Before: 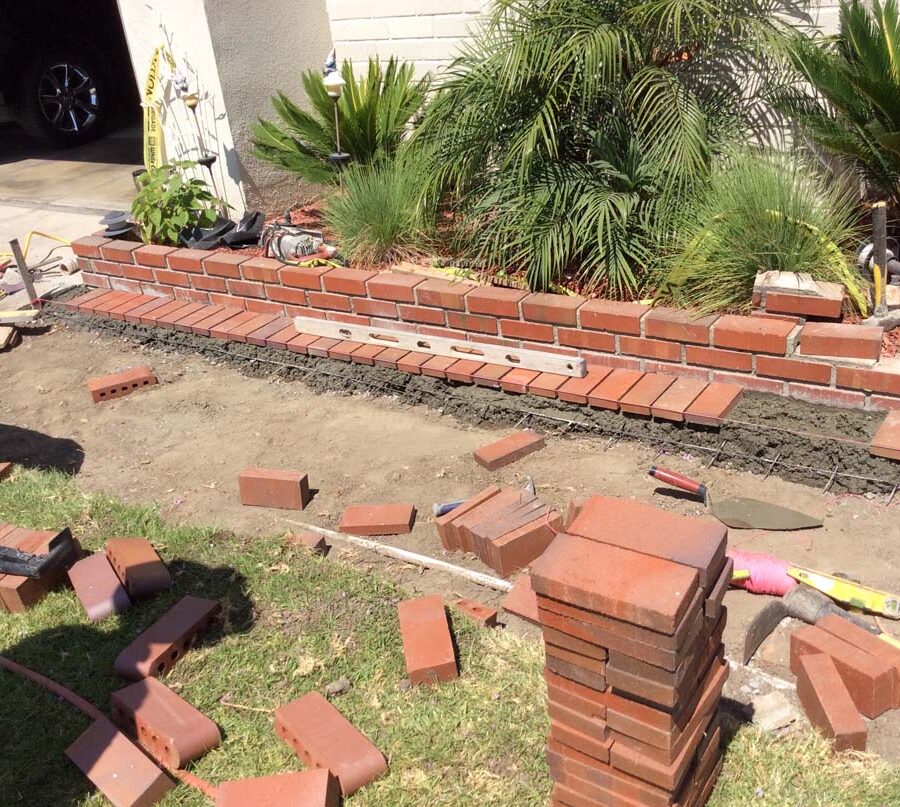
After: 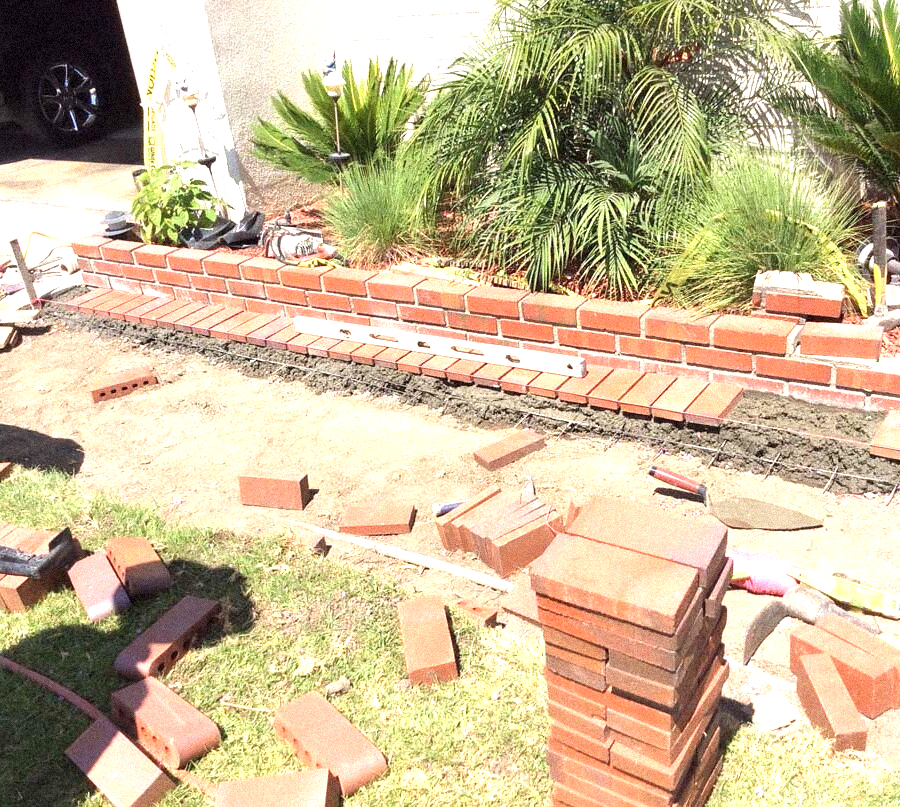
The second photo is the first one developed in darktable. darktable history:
grain: strength 35%, mid-tones bias 0%
tone equalizer: on, module defaults
exposure: black level correction 0, exposure 1.173 EV, compensate exposure bias true, compensate highlight preservation false
